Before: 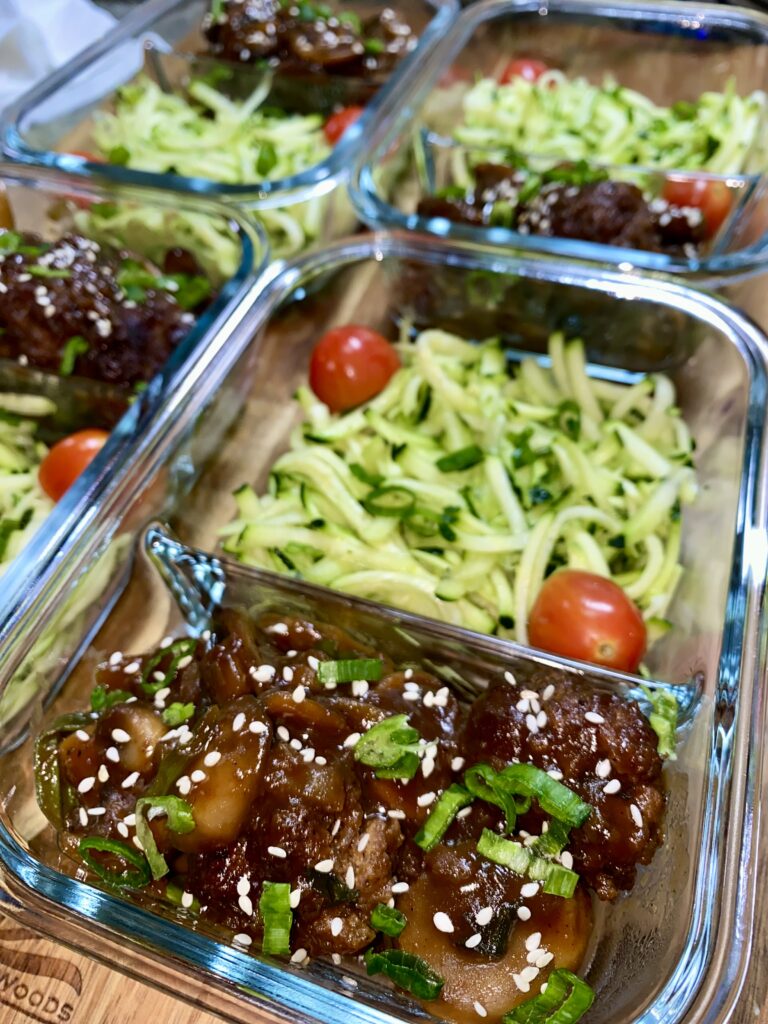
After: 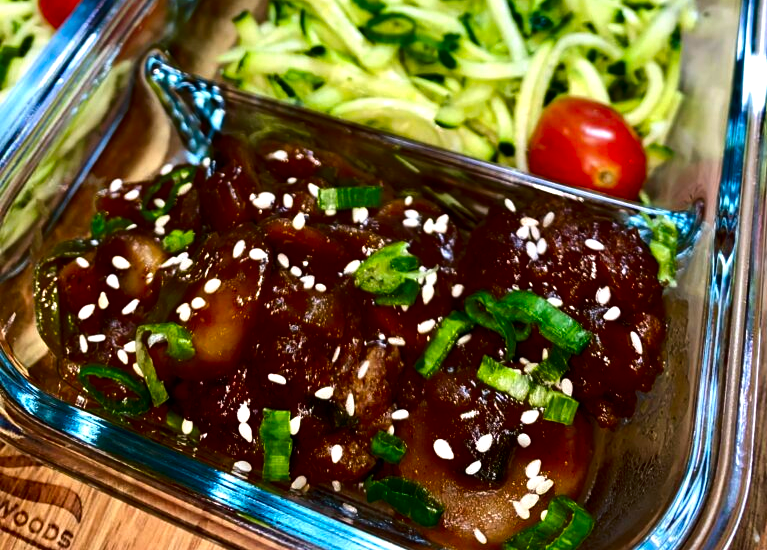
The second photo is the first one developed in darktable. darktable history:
crop and rotate: top 46.237%
tone equalizer: -8 EV -0.417 EV, -7 EV -0.389 EV, -6 EV -0.333 EV, -5 EV -0.222 EV, -3 EV 0.222 EV, -2 EV 0.333 EV, -1 EV 0.389 EV, +0 EV 0.417 EV, edges refinement/feathering 500, mask exposure compensation -1.57 EV, preserve details no
contrast brightness saturation: brightness -0.25, saturation 0.2
